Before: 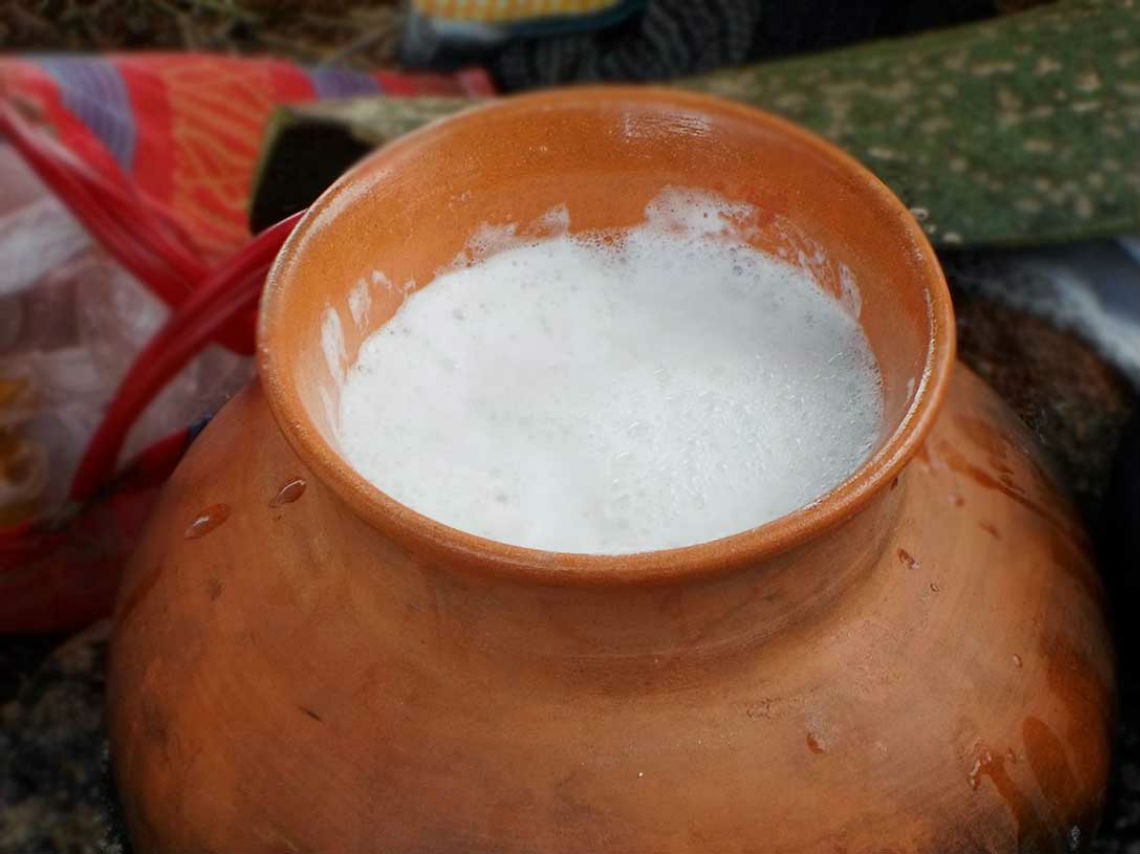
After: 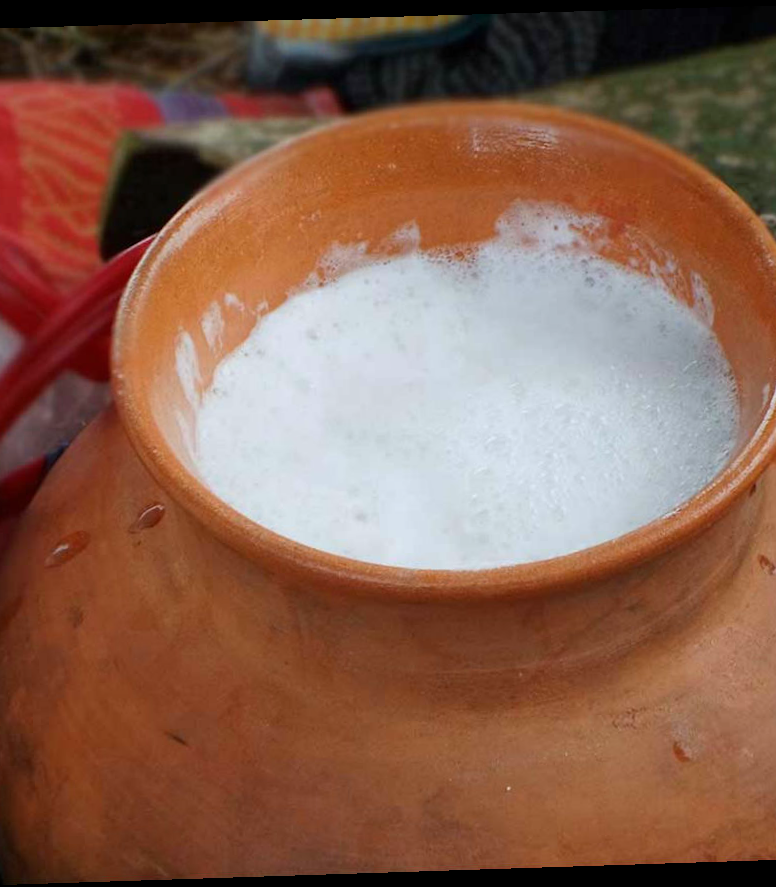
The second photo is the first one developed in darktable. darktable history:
crop and rotate: left 13.537%, right 19.796%
rotate and perspective: rotation -1.77°, lens shift (horizontal) 0.004, automatic cropping off
color calibration: x 0.355, y 0.367, temperature 4700.38 K
